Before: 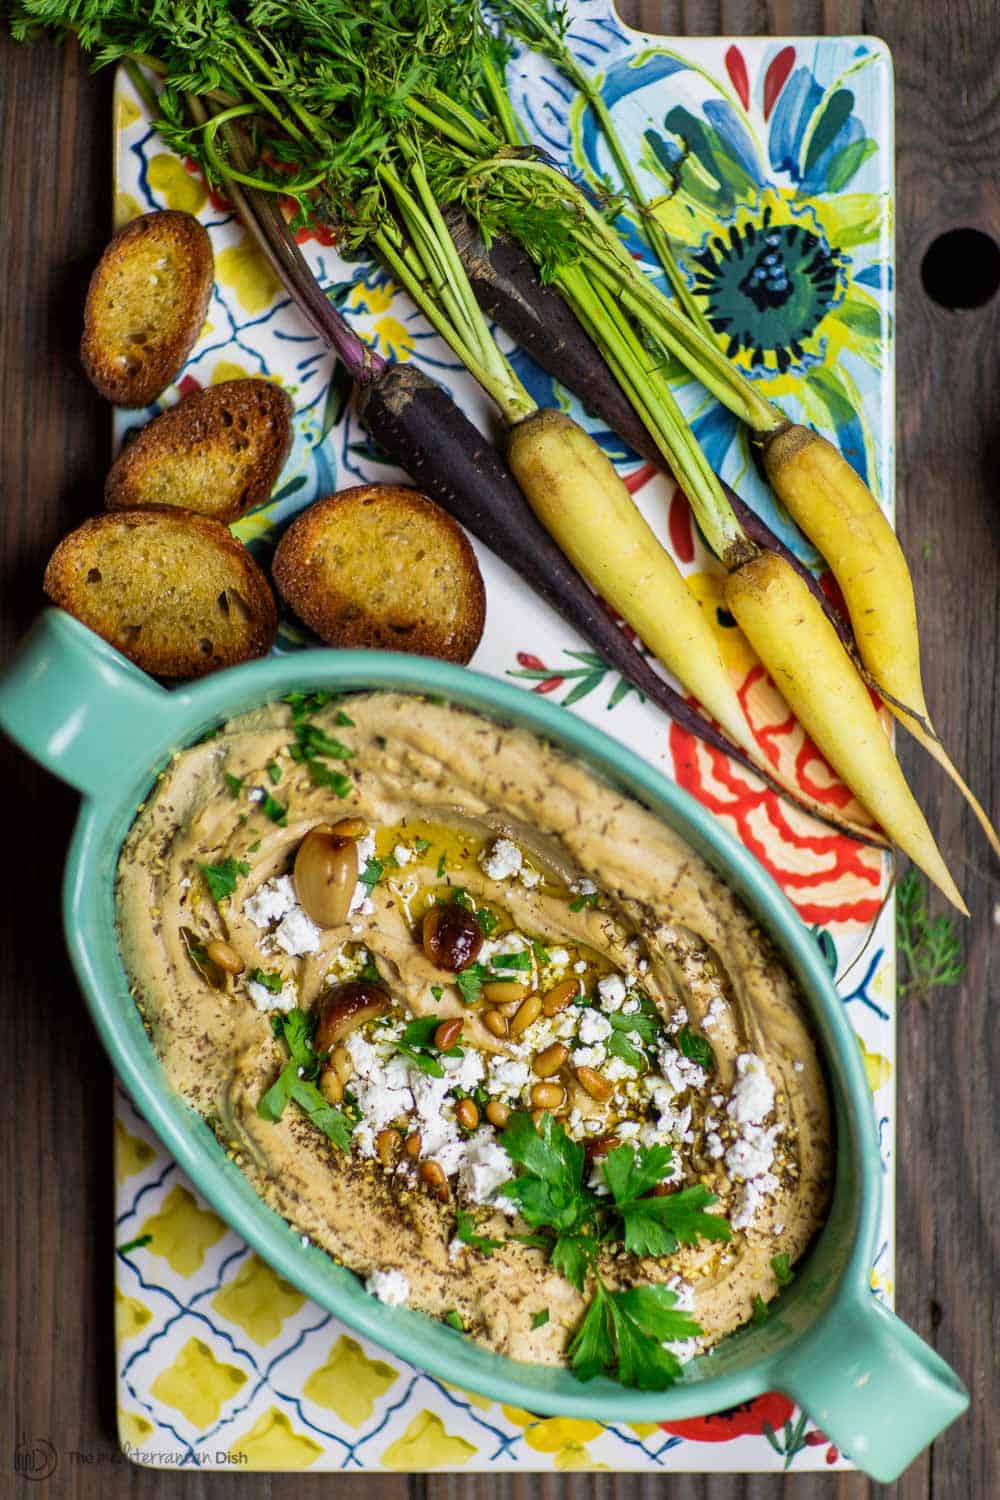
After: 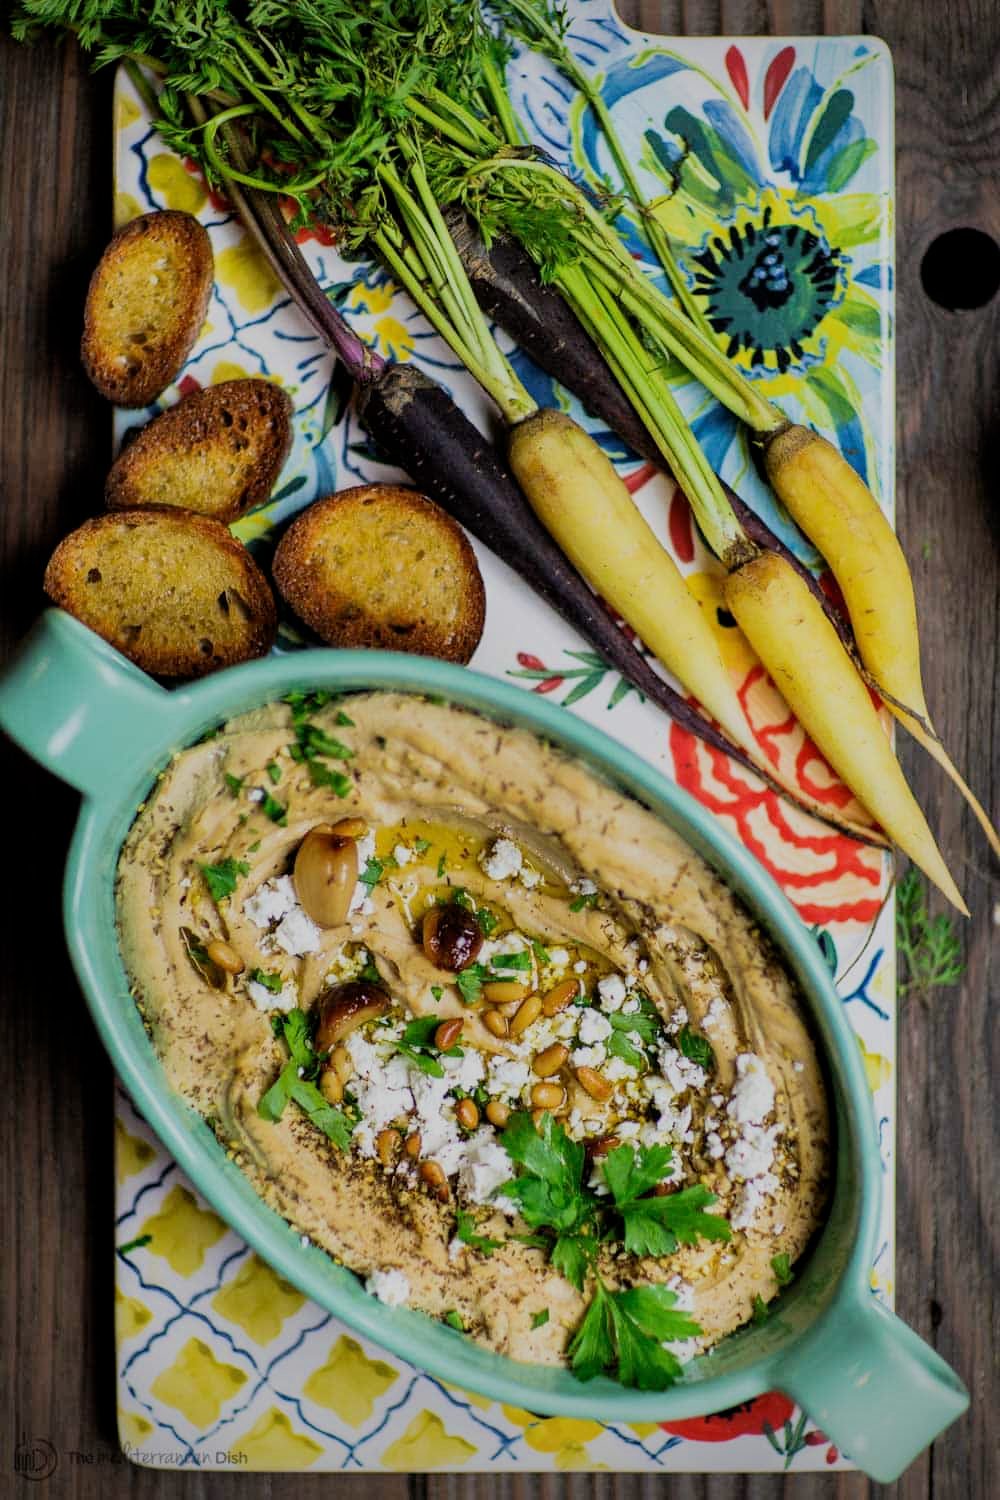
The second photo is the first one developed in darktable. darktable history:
filmic rgb: black relative exposure -7.65 EV, white relative exposure 4.56 EV, hardness 3.61
vignetting: fall-off start 97.23%, saturation -0.024, center (-0.033, -0.042), width/height ratio 1.179, unbound false
